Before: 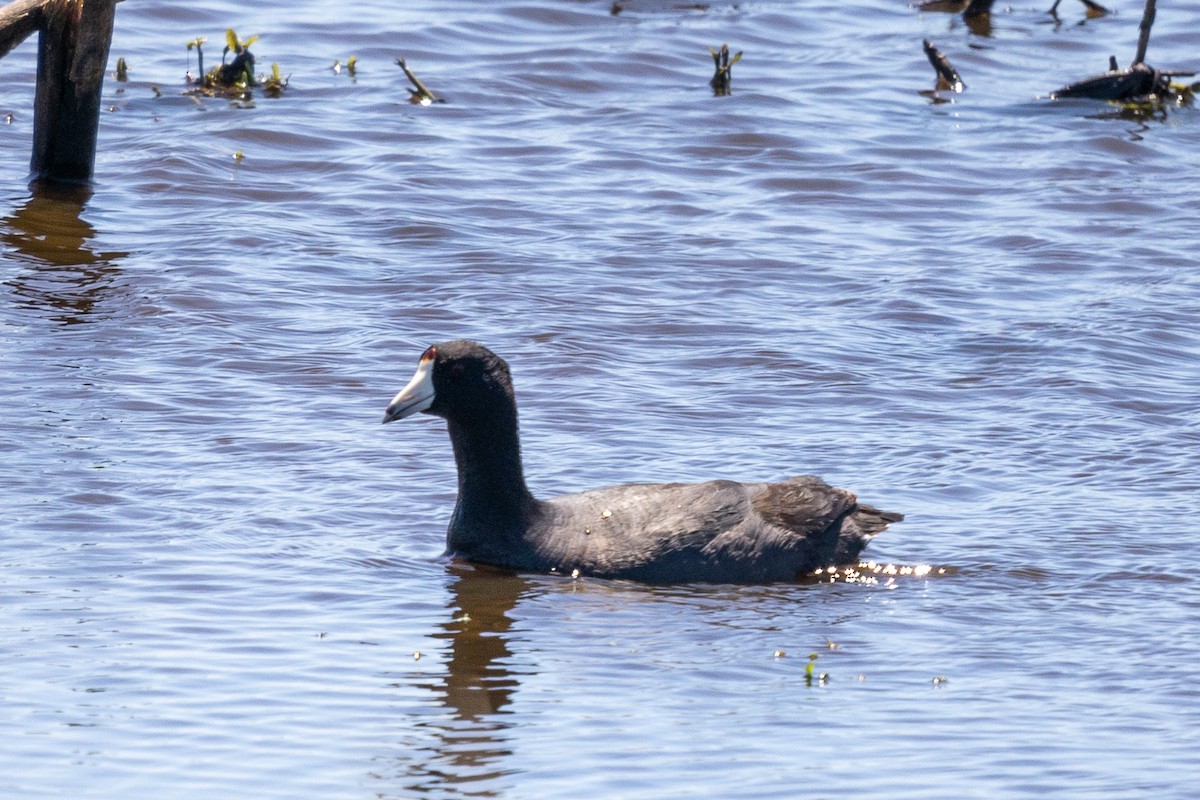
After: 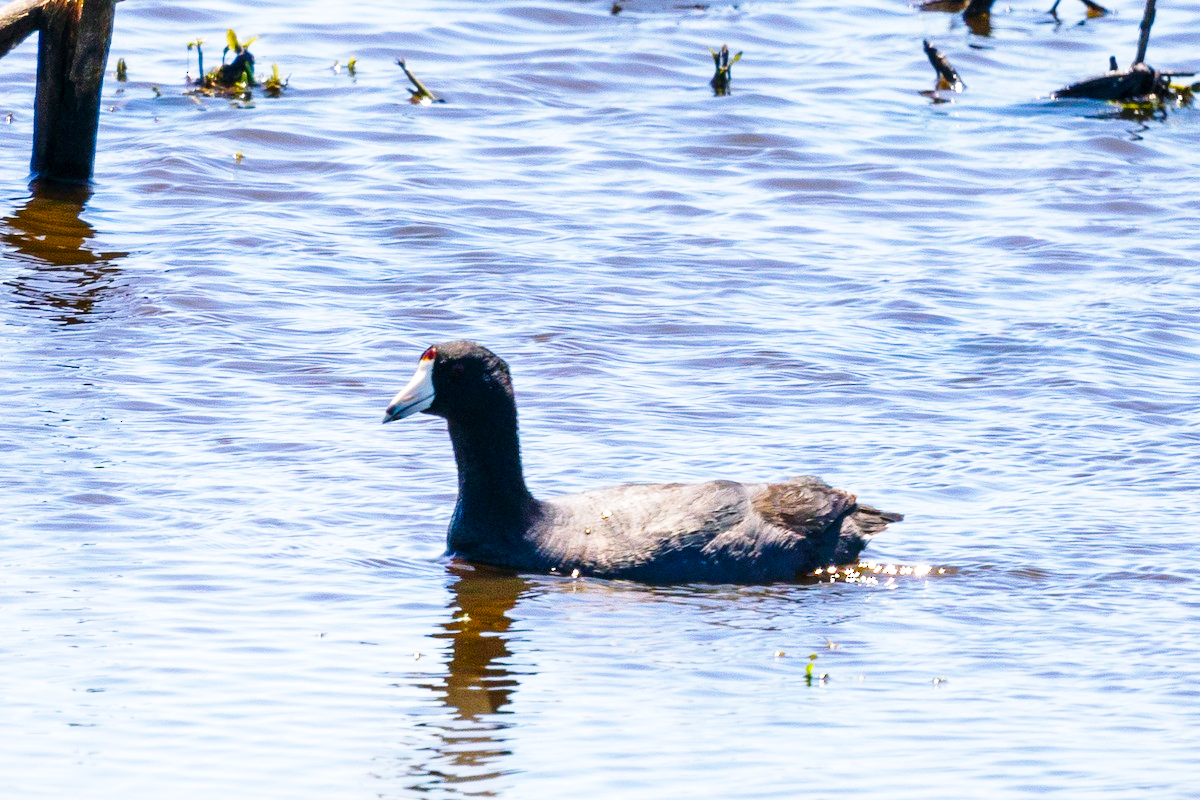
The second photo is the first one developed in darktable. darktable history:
base curve: curves: ch0 [(0, 0) (0.036, 0.037) (0.121, 0.228) (0.46, 0.76) (0.859, 0.983) (1, 1)], exposure shift 0.01, preserve colors none
color balance rgb: shadows lift › luminance -7.785%, shadows lift › chroma 2.09%, shadows lift › hue 164.78°, linear chroma grading › shadows -9.874%, linear chroma grading › global chroma 19.794%, perceptual saturation grading › global saturation 0.132%, perceptual saturation grading › highlights -16.865%, perceptual saturation grading › mid-tones 32.765%, perceptual saturation grading › shadows 50.569%
